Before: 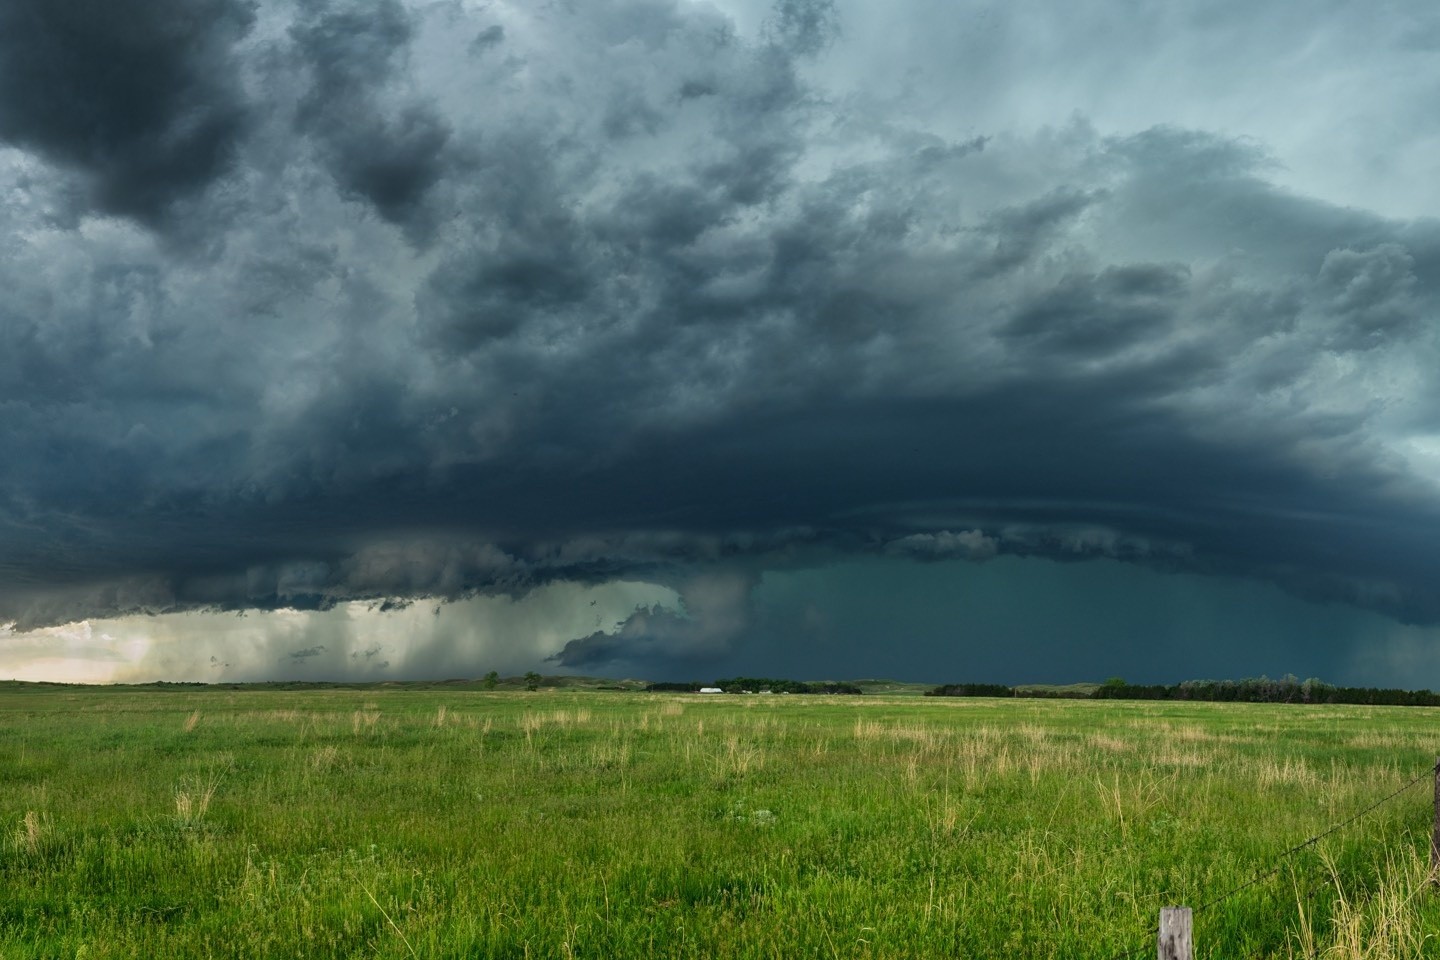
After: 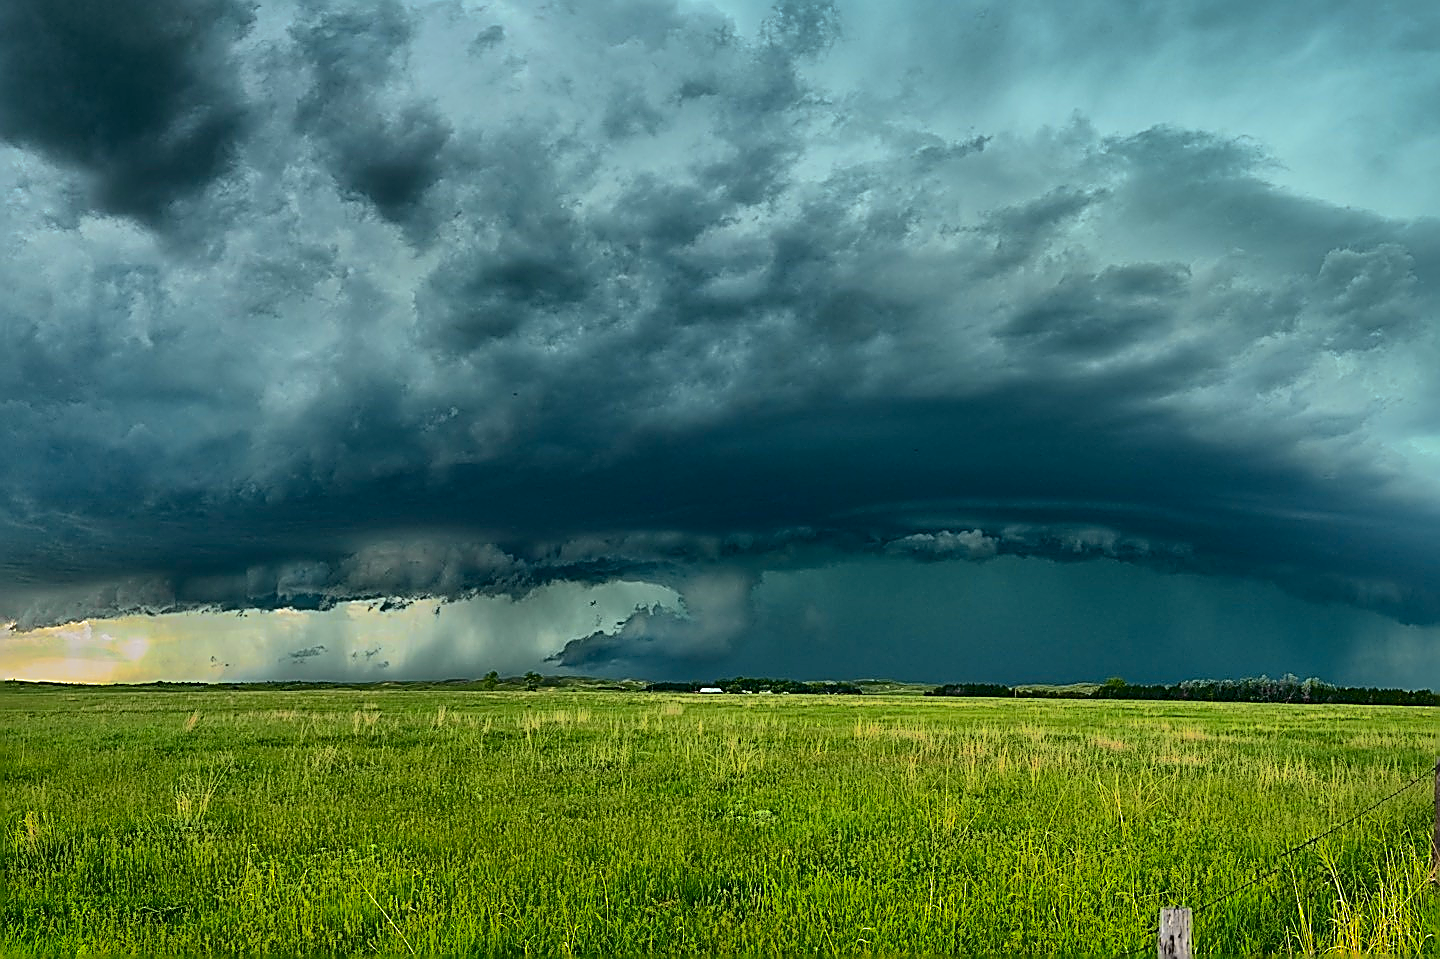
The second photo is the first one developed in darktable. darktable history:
shadows and highlights: shadows 38.43, highlights -74.54
tone curve: curves: ch0 [(0, 0) (0.046, 0.031) (0.163, 0.114) (0.391, 0.432) (0.488, 0.561) (0.695, 0.839) (0.785, 0.904) (1, 0.965)]; ch1 [(0, 0) (0.248, 0.252) (0.427, 0.412) (0.482, 0.462) (0.499, 0.499) (0.518, 0.518) (0.535, 0.577) (0.585, 0.623) (0.679, 0.743) (0.788, 0.809) (1, 1)]; ch2 [(0, 0) (0.313, 0.262) (0.427, 0.417) (0.473, 0.47) (0.503, 0.503) (0.523, 0.515) (0.557, 0.596) (0.598, 0.646) (0.708, 0.771) (1, 1)], color space Lab, independent channels, preserve colors none
sharpen: amount 2
crop: bottom 0.071%
